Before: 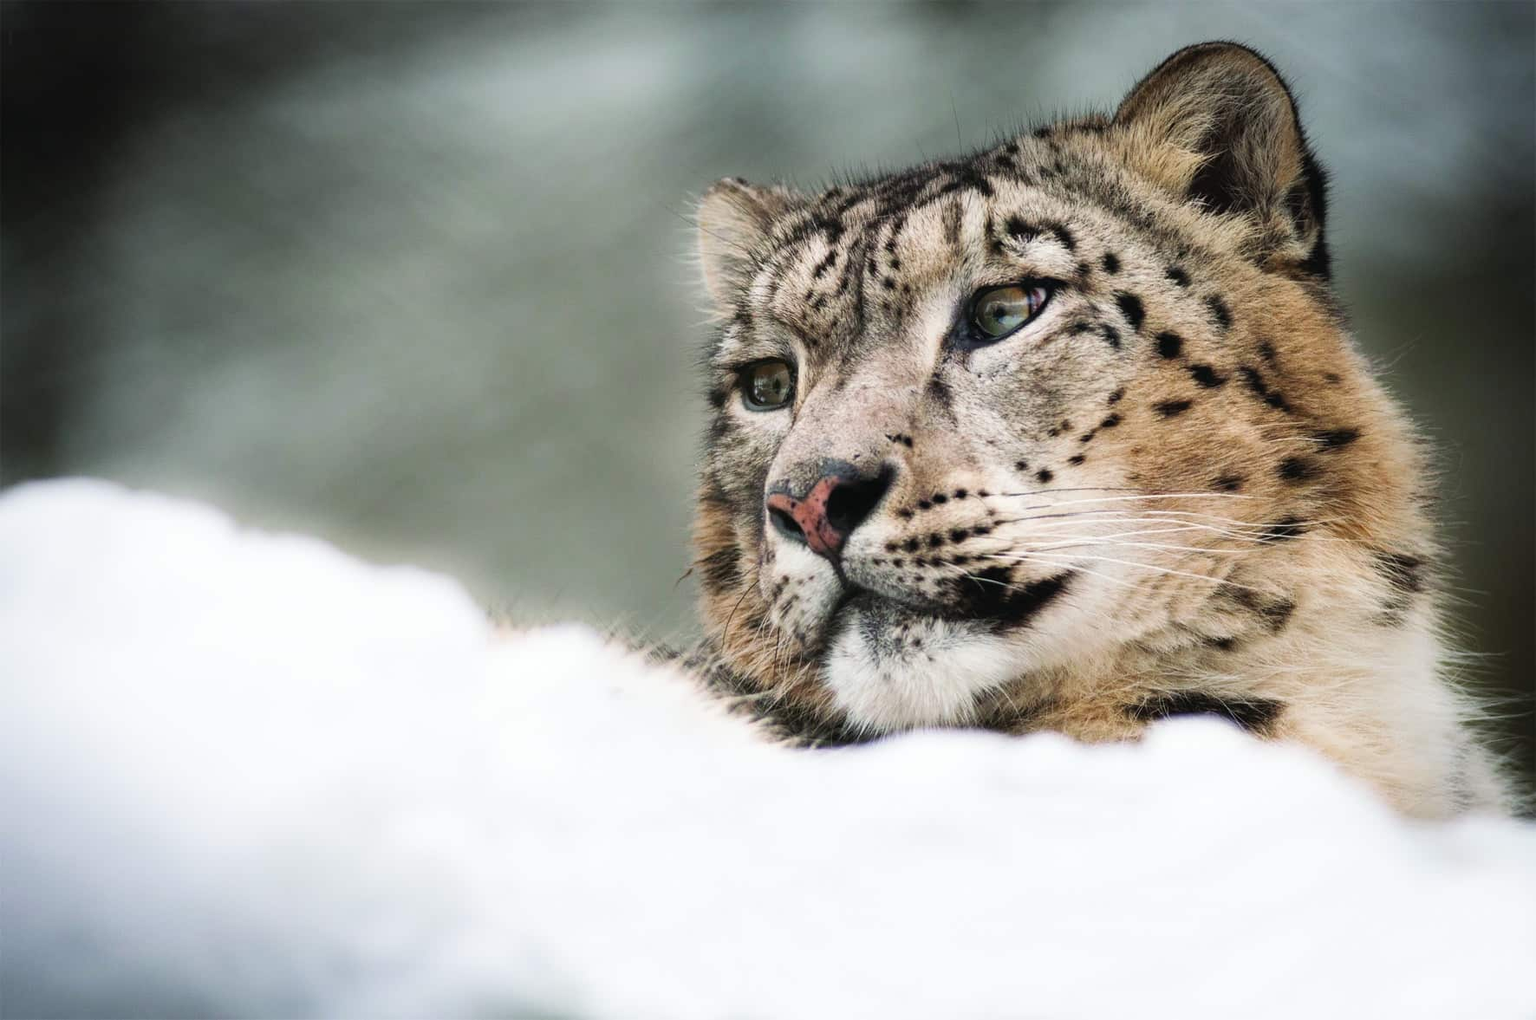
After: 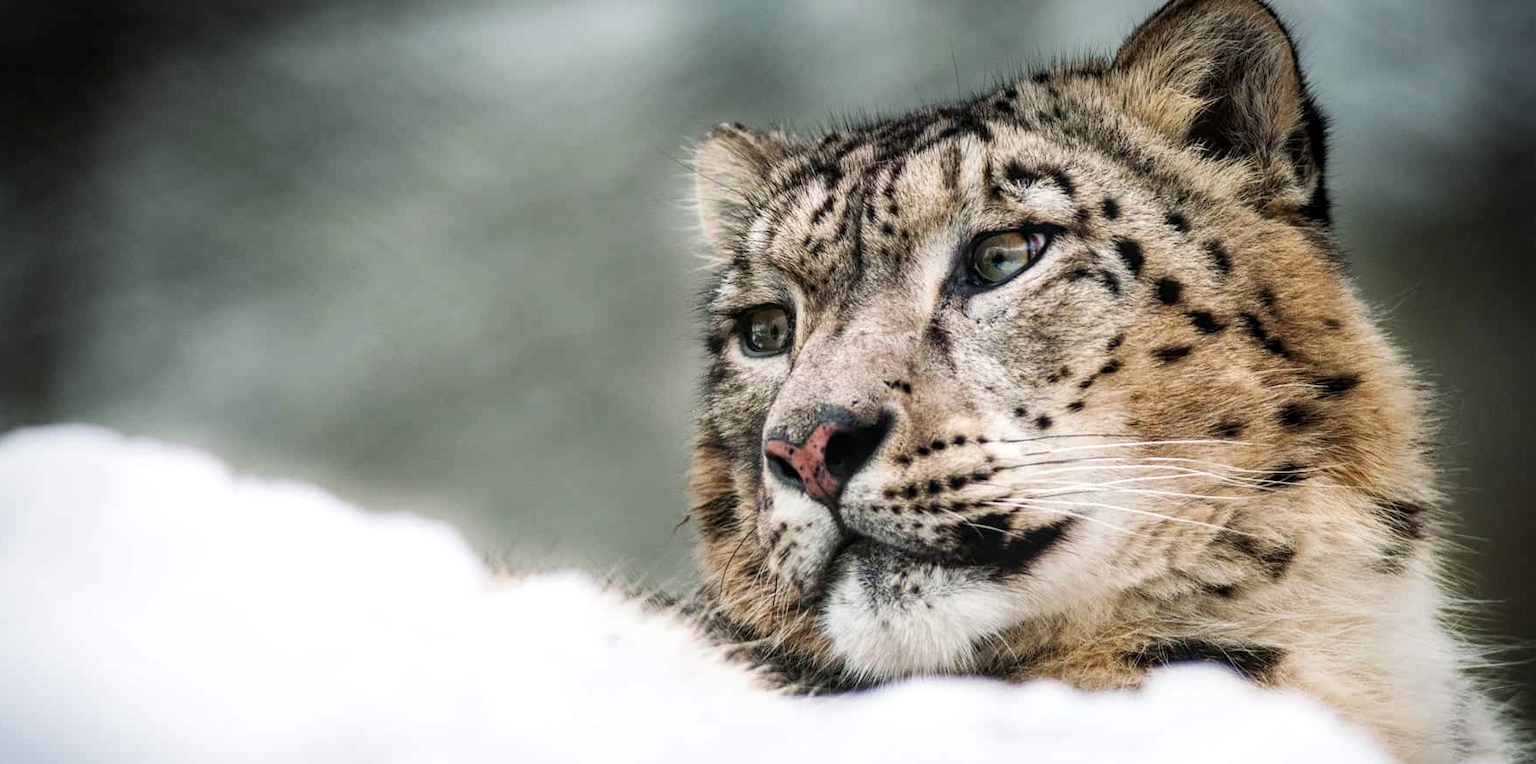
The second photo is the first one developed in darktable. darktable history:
local contrast: detail 130%
crop: left 0.387%, top 5.469%, bottom 19.809%
